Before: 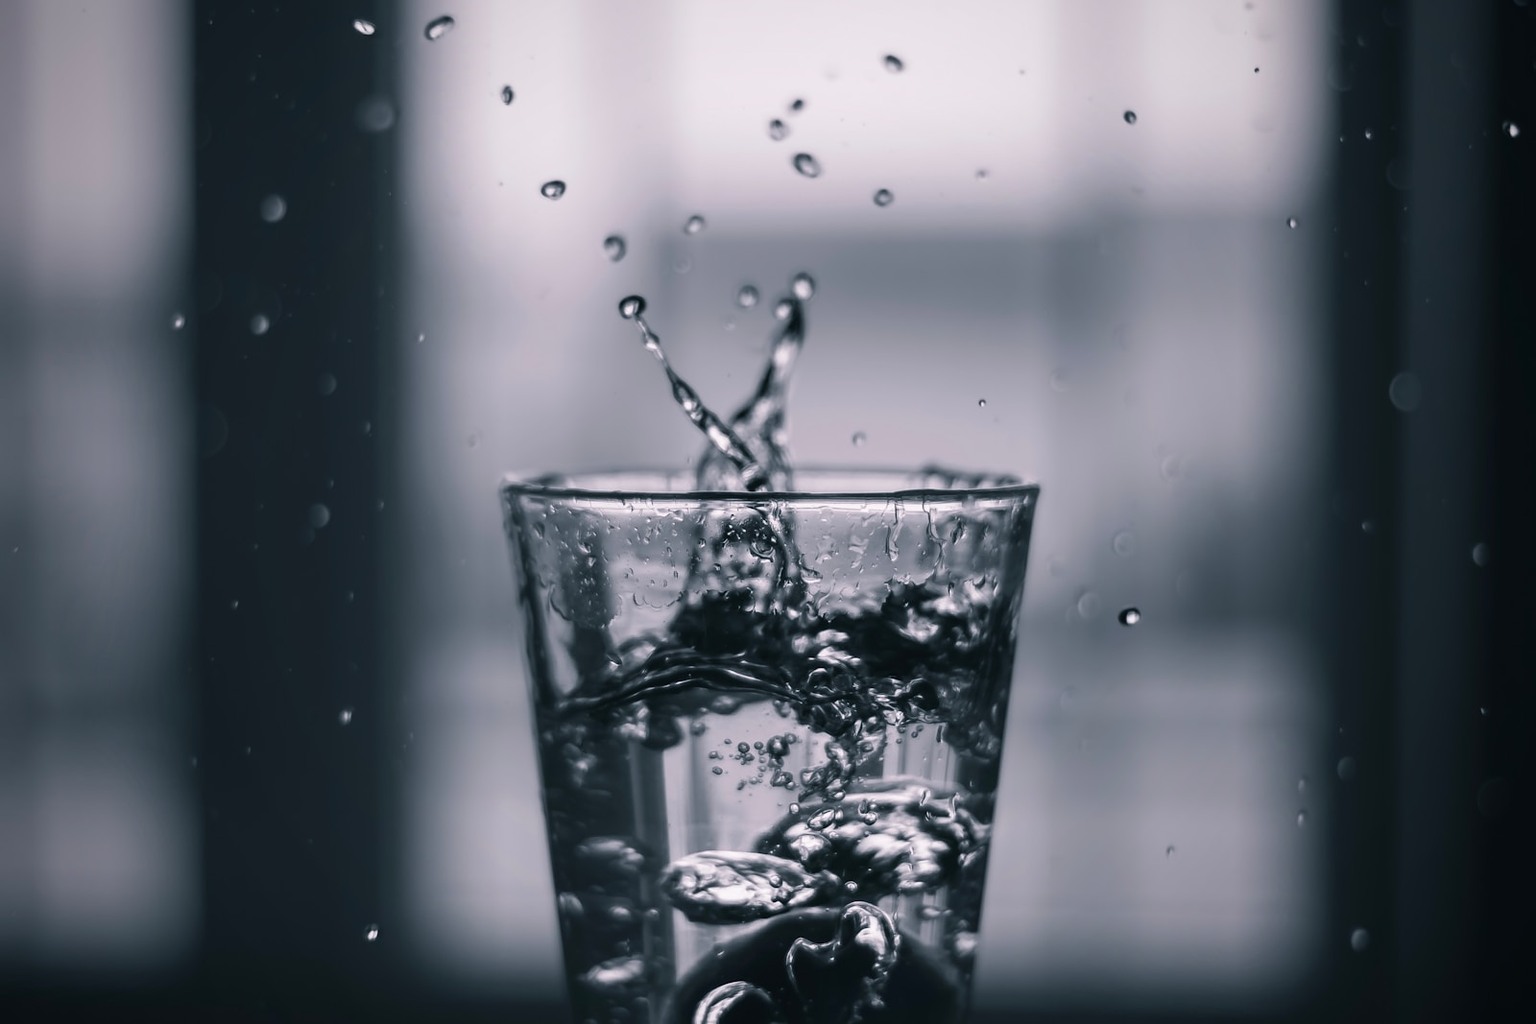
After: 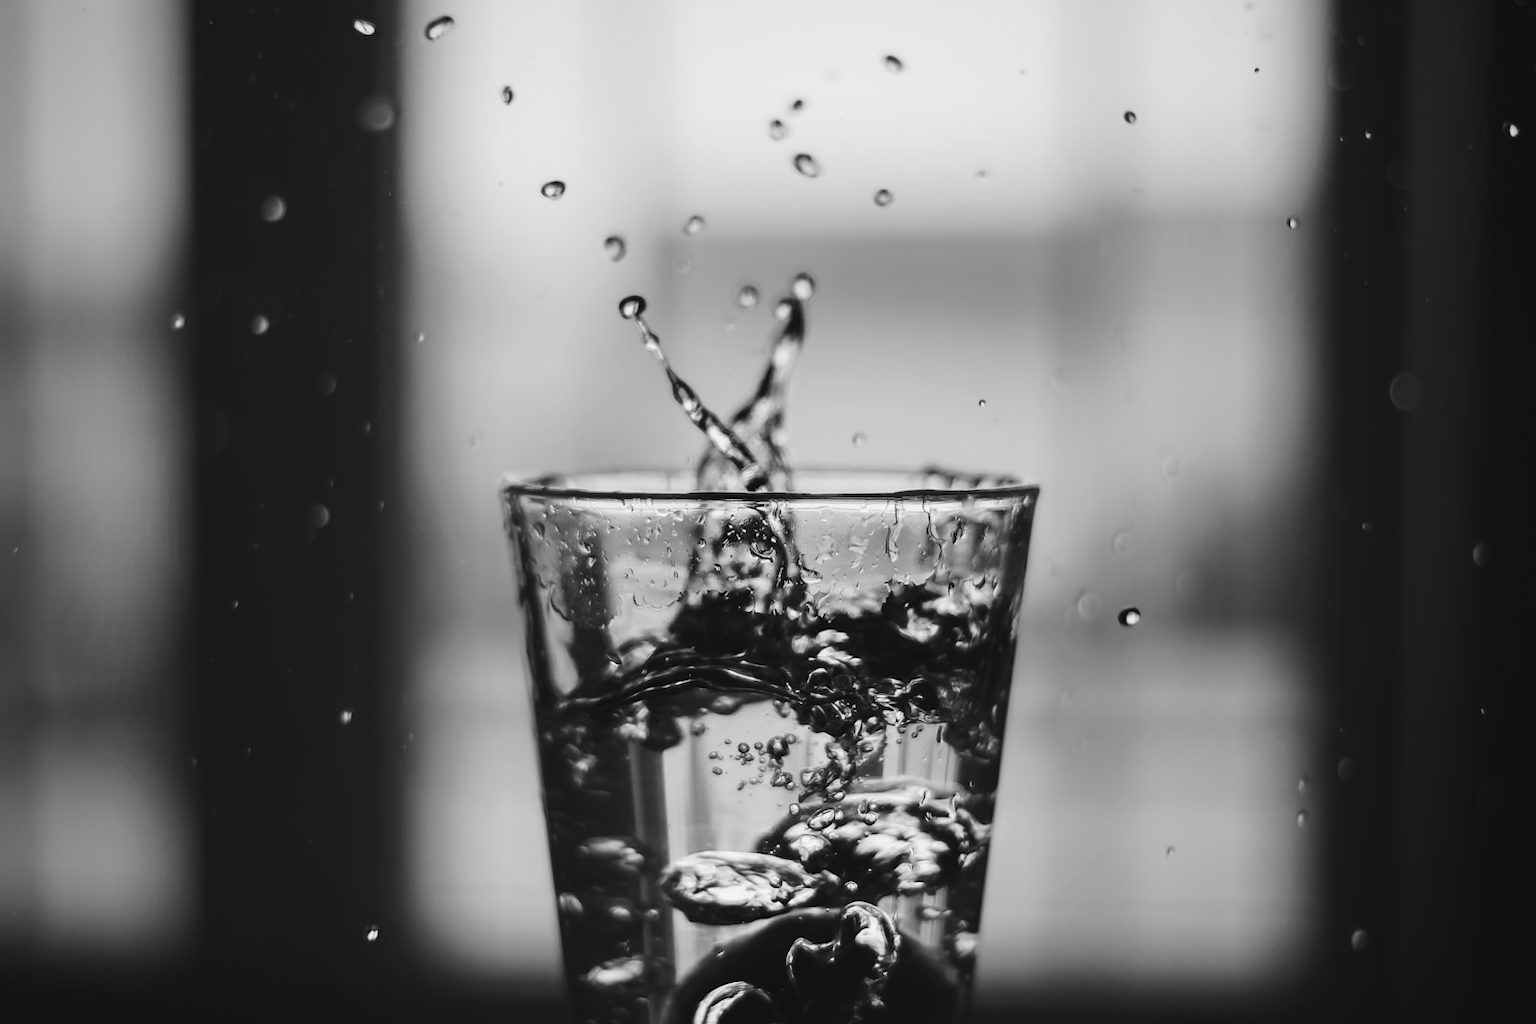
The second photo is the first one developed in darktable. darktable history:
monochrome: a -6.99, b 35.61, size 1.4
tone curve: curves: ch0 [(0, 0) (0.003, 0.039) (0.011, 0.042) (0.025, 0.048) (0.044, 0.058) (0.069, 0.071) (0.1, 0.089) (0.136, 0.114) (0.177, 0.146) (0.224, 0.199) (0.277, 0.27) (0.335, 0.364) (0.399, 0.47) (0.468, 0.566) (0.543, 0.643) (0.623, 0.73) (0.709, 0.8) (0.801, 0.863) (0.898, 0.925) (1, 1)], preserve colors none
